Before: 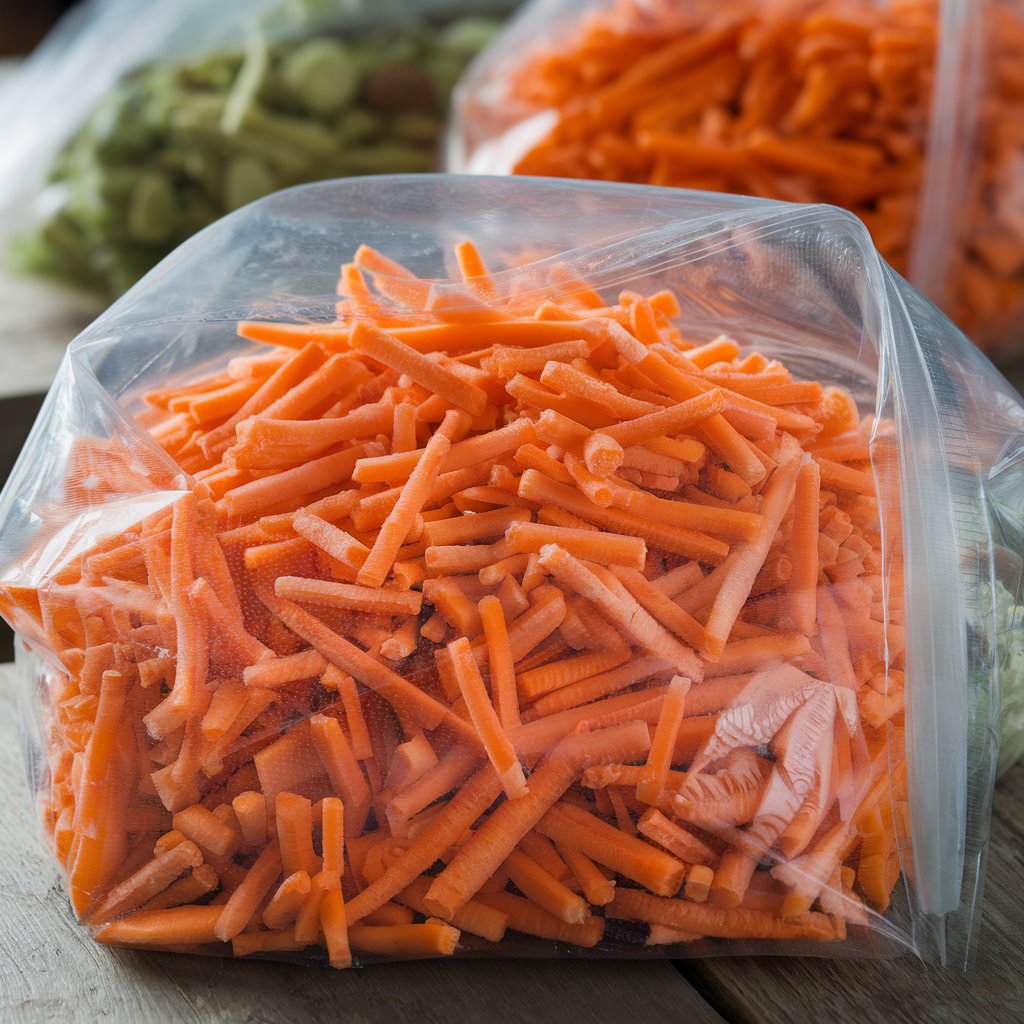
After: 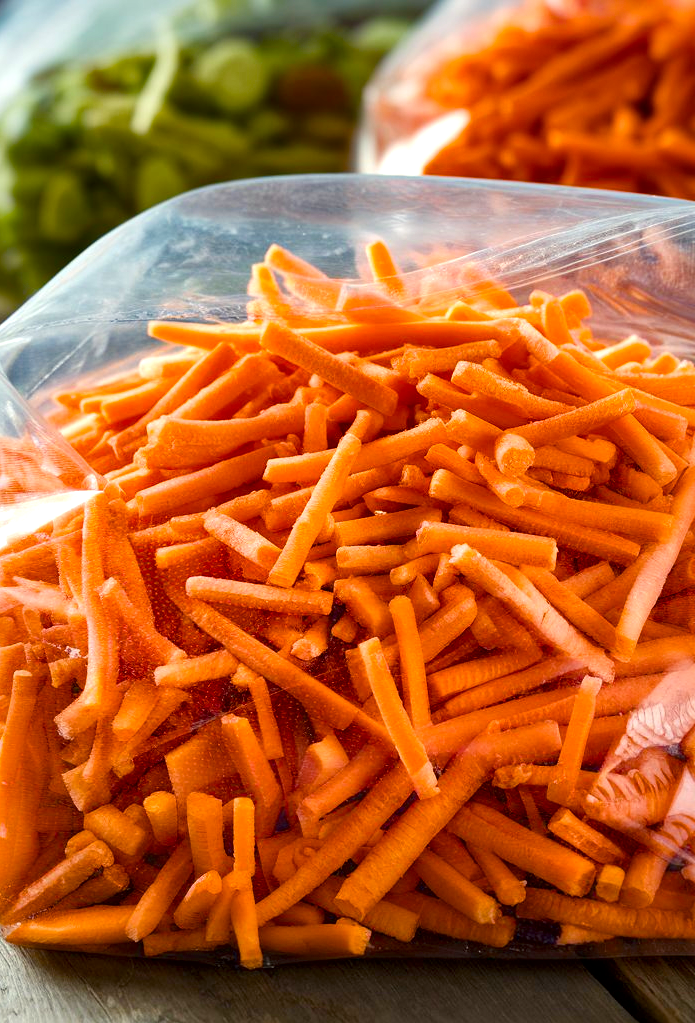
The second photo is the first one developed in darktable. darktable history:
color balance rgb: highlights gain › luminance 6.145%, highlights gain › chroma 2.525%, highlights gain › hue 88.74°, linear chroma grading › global chroma 14.546%, perceptual saturation grading › global saturation 20%, perceptual saturation grading › highlights -25.485%, perceptual saturation grading › shadows 50.457%, perceptual brilliance grading › global brilliance 9.178%, global vibrance 20%
crop and rotate: left 8.766%, right 23.323%
local contrast: mode bilateral grid, contrast 25, coarseness 60, detail 151%, midtone range 0.2
tone equalizer: edges refinement/feathering 500, mask exposure compensation -1.57 EV, preserve details no
